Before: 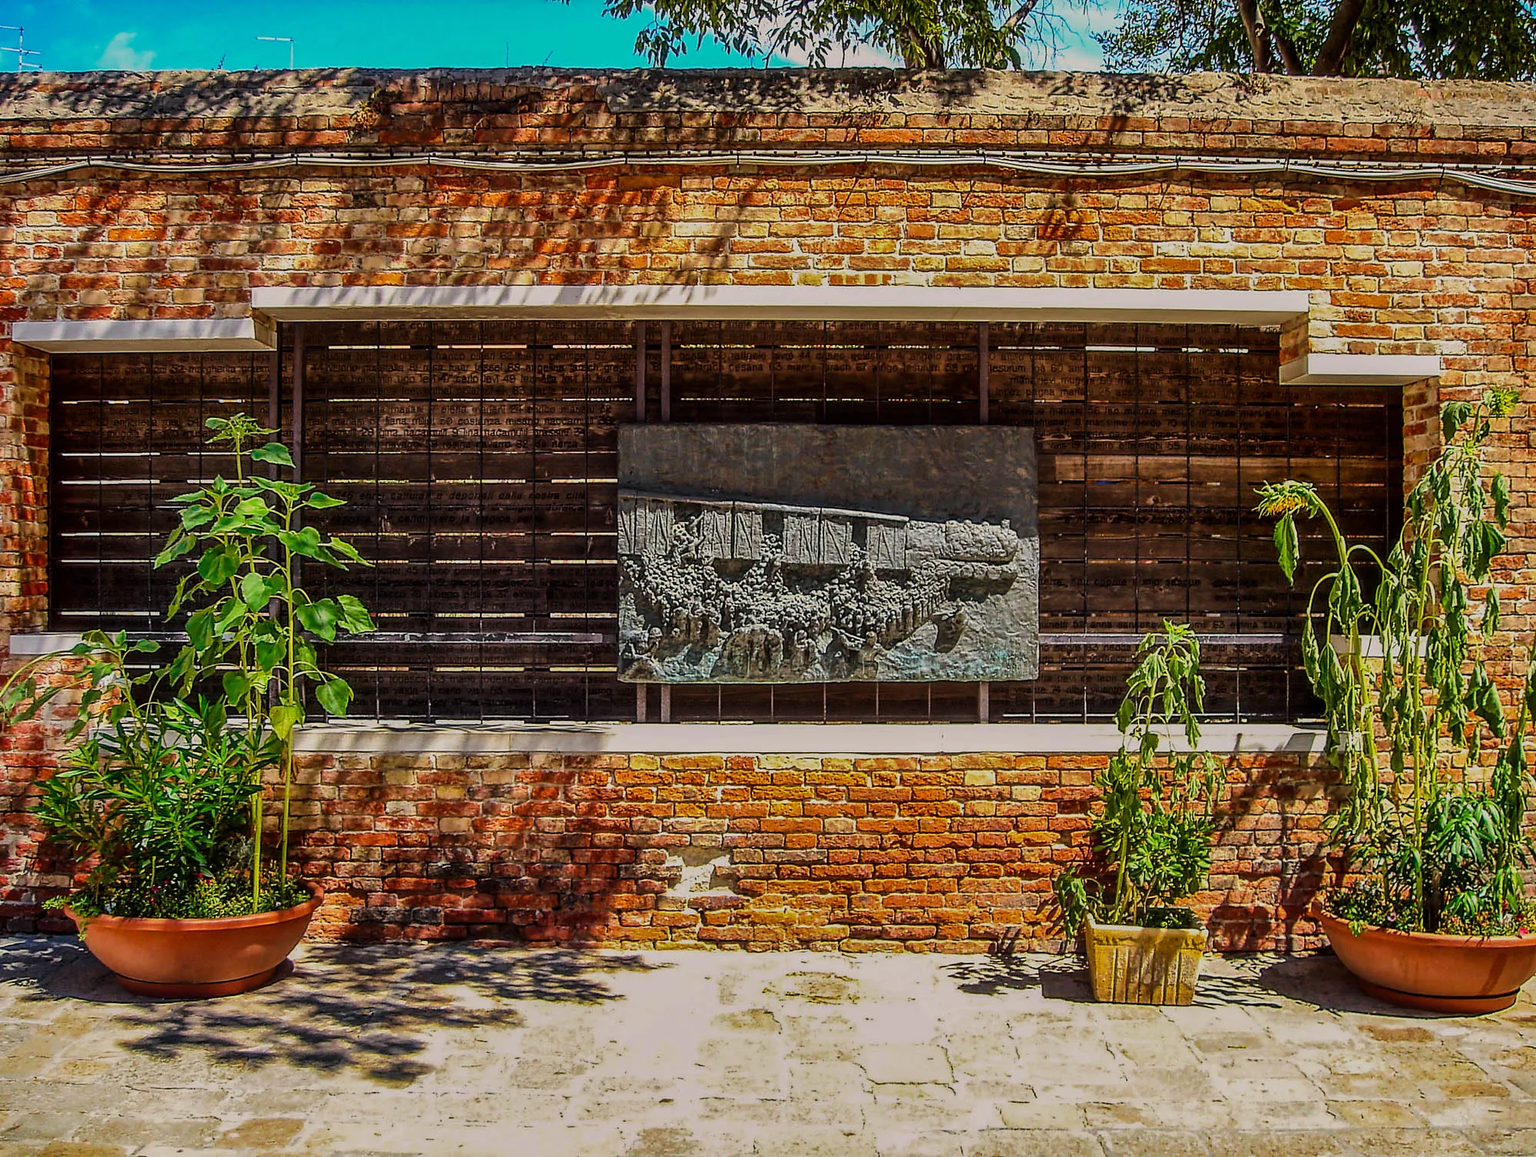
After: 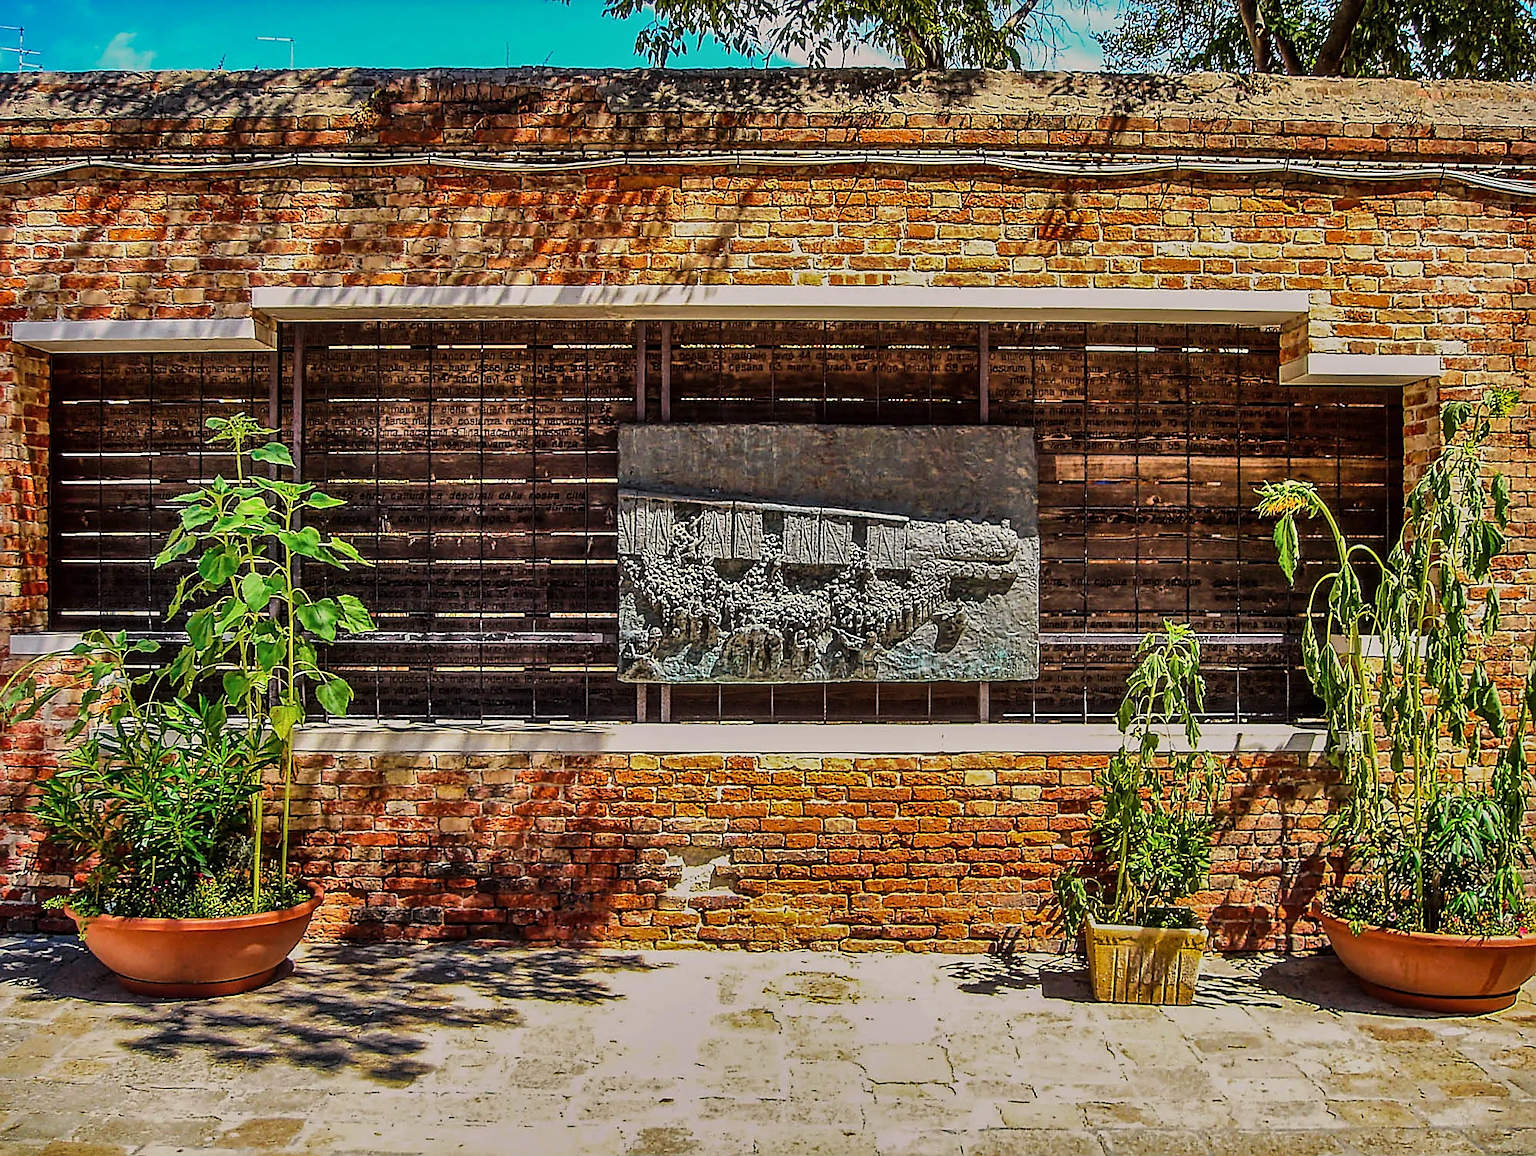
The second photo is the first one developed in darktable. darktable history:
sharpen: on, module defaults
shadows and highlights: shadows 60, soften with gaussian
